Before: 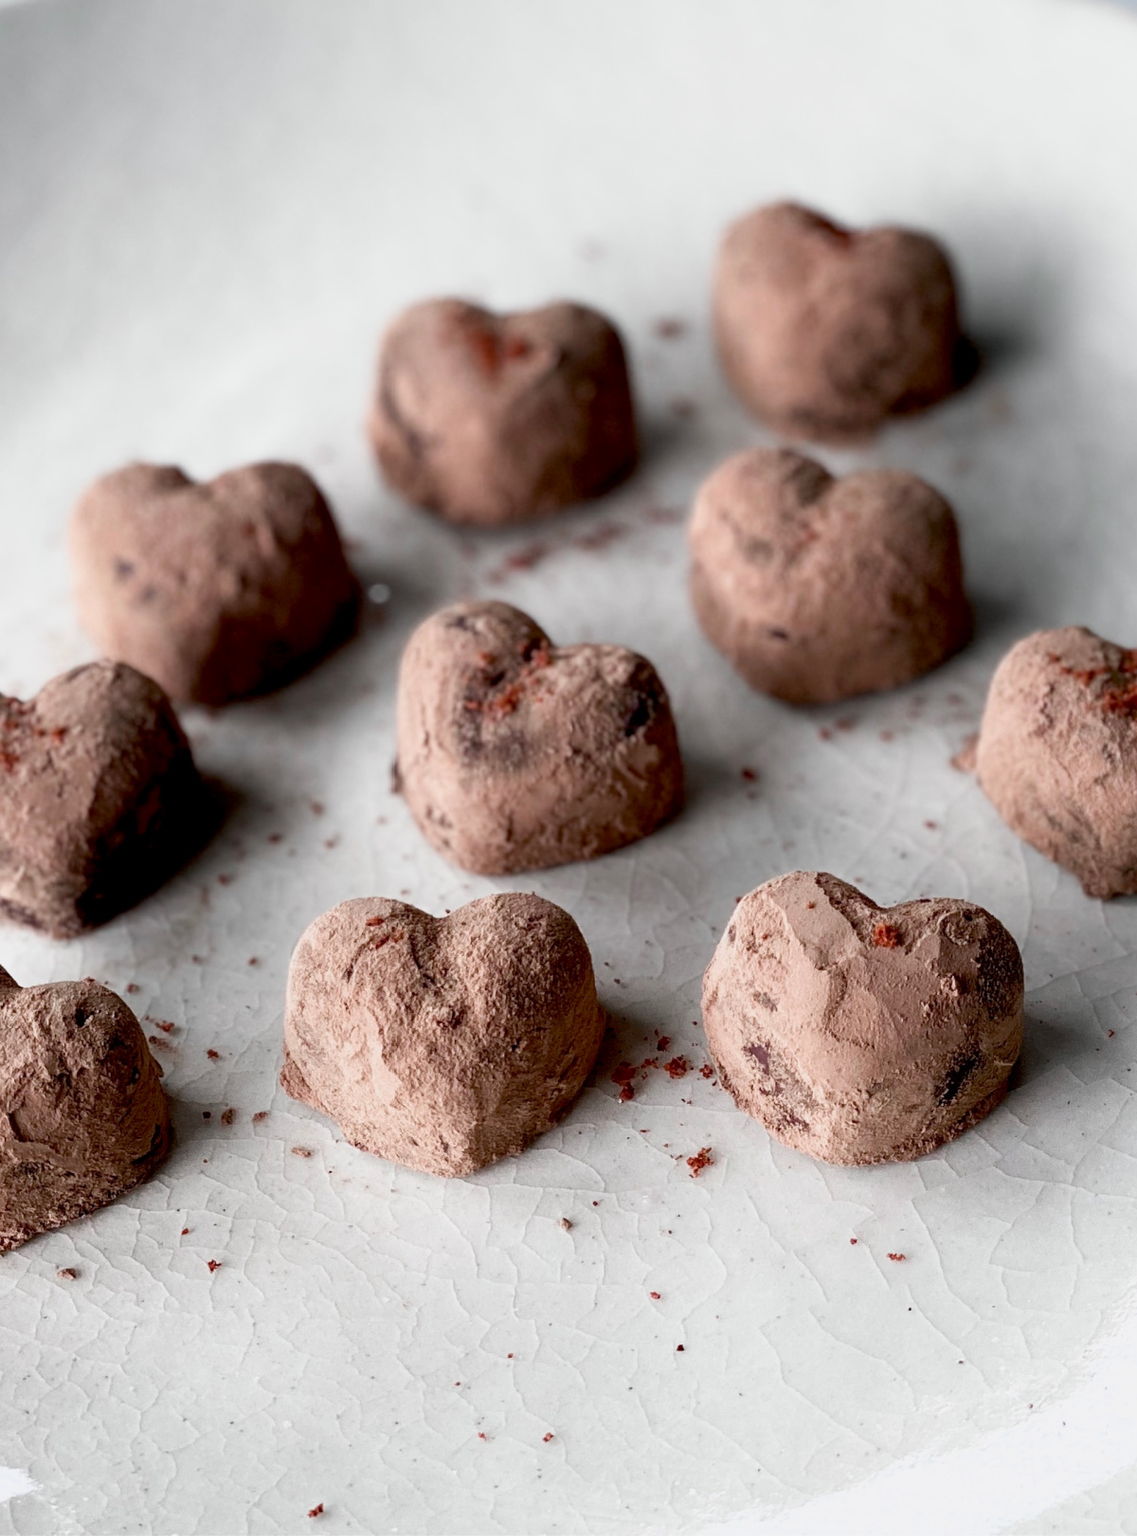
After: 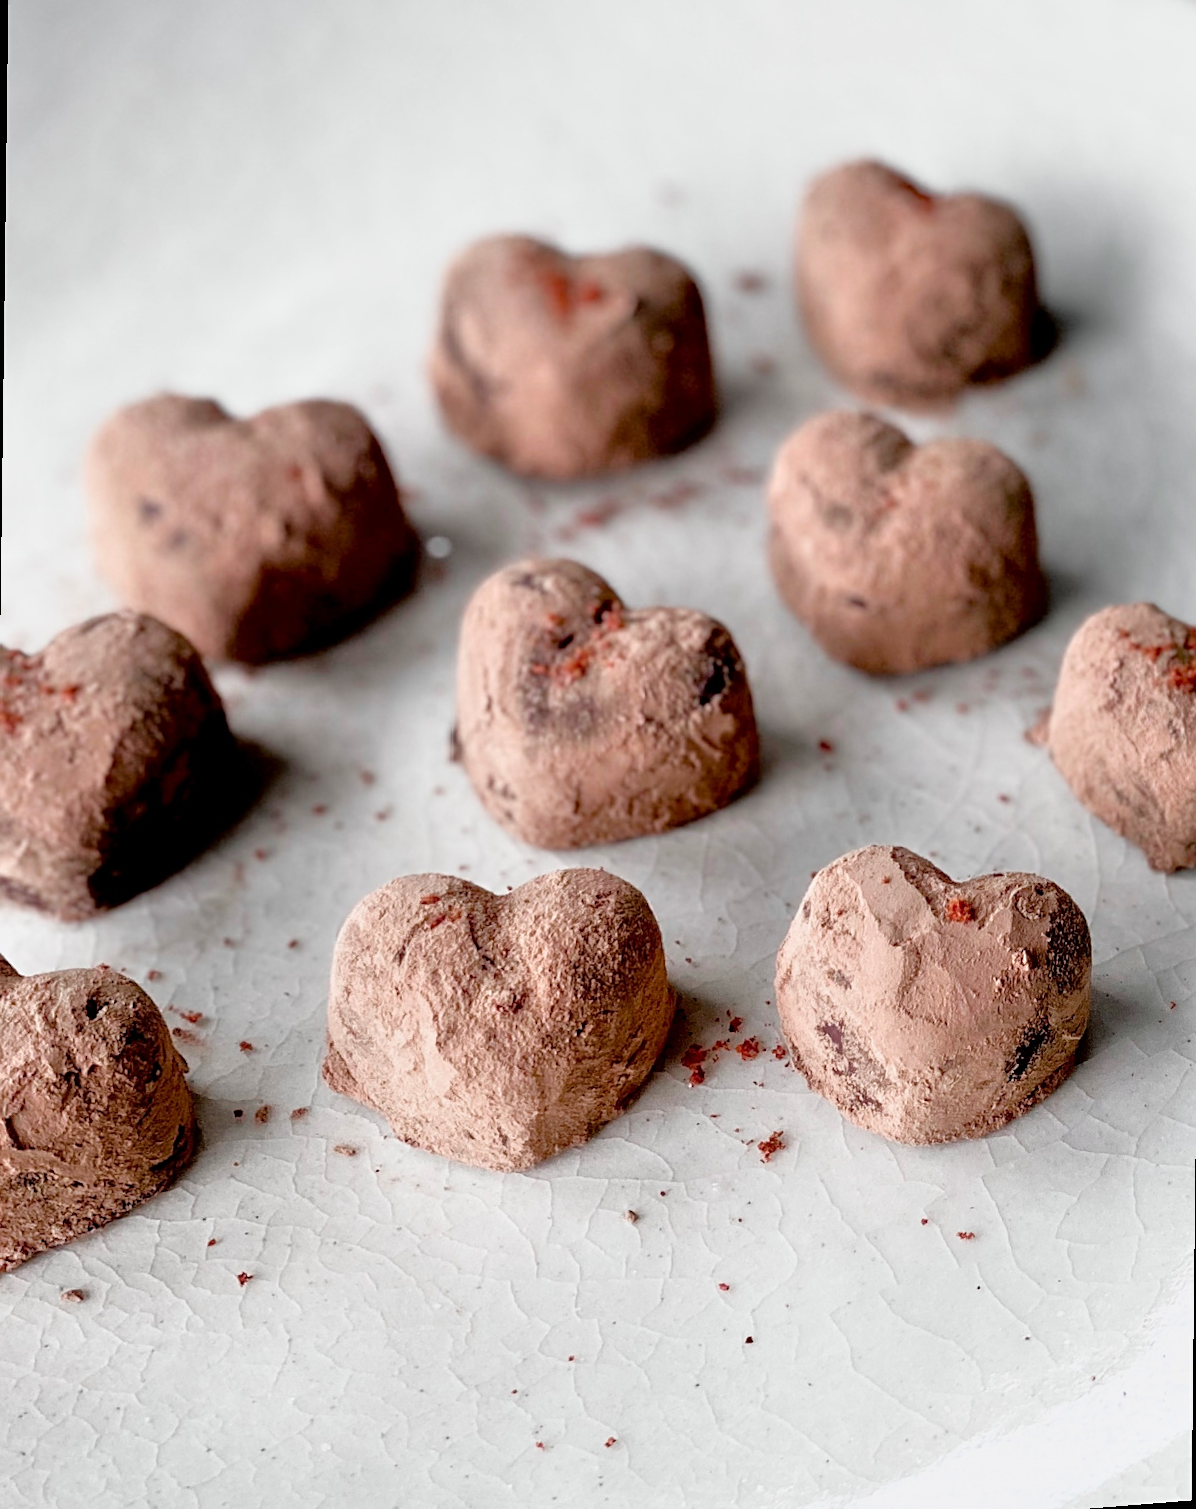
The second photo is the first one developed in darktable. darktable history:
sharpen: amount 0.2
rotate and perspective: rotation 0.679°, lens shift (horizontal) 0.136, crop left 0.009, crop right 0.991, crop top 0.078, crop bottom 0.95
tone equalizer: -7 EV 0.15 EV, -6 EV 0.6 EV, -5 EV 1.15 EV, -4 EV 1.33 EV, -3 EV 1.15 EV, -2 EV 0.6 EV, -1 EV 0.15 EV, mask exposure compensation -0.5 EV
